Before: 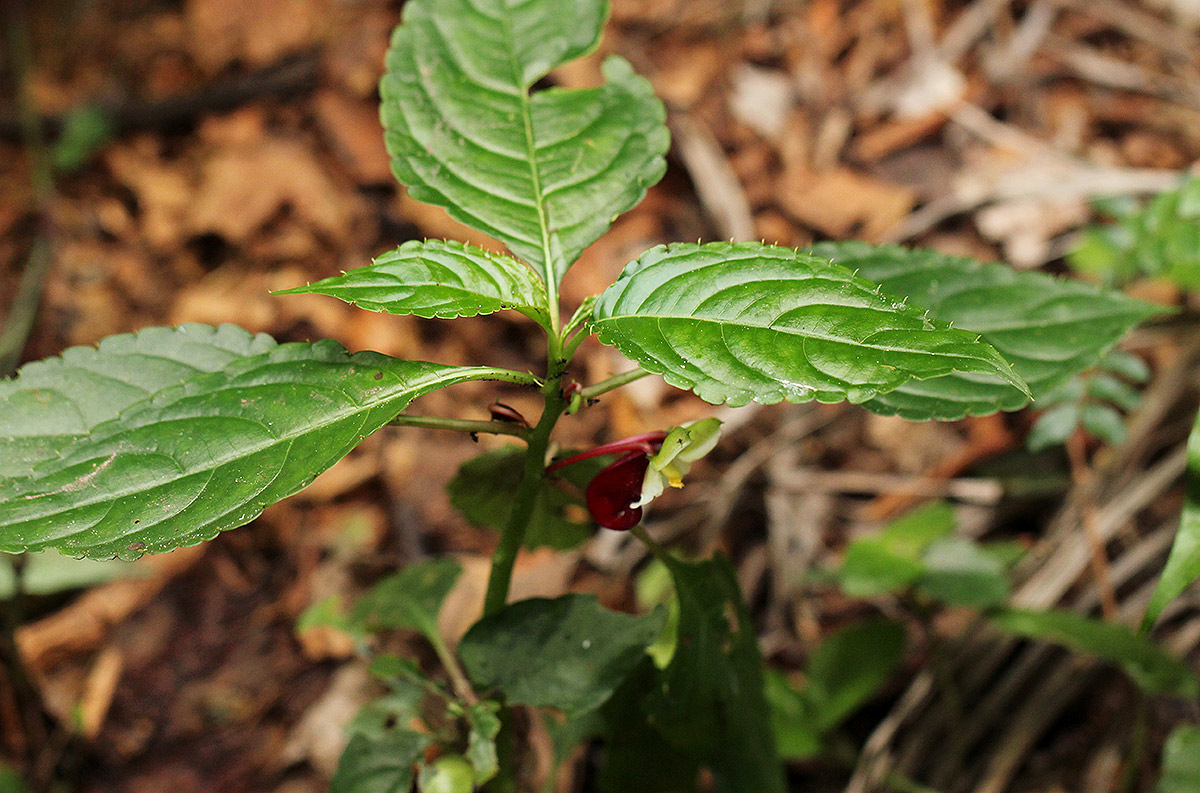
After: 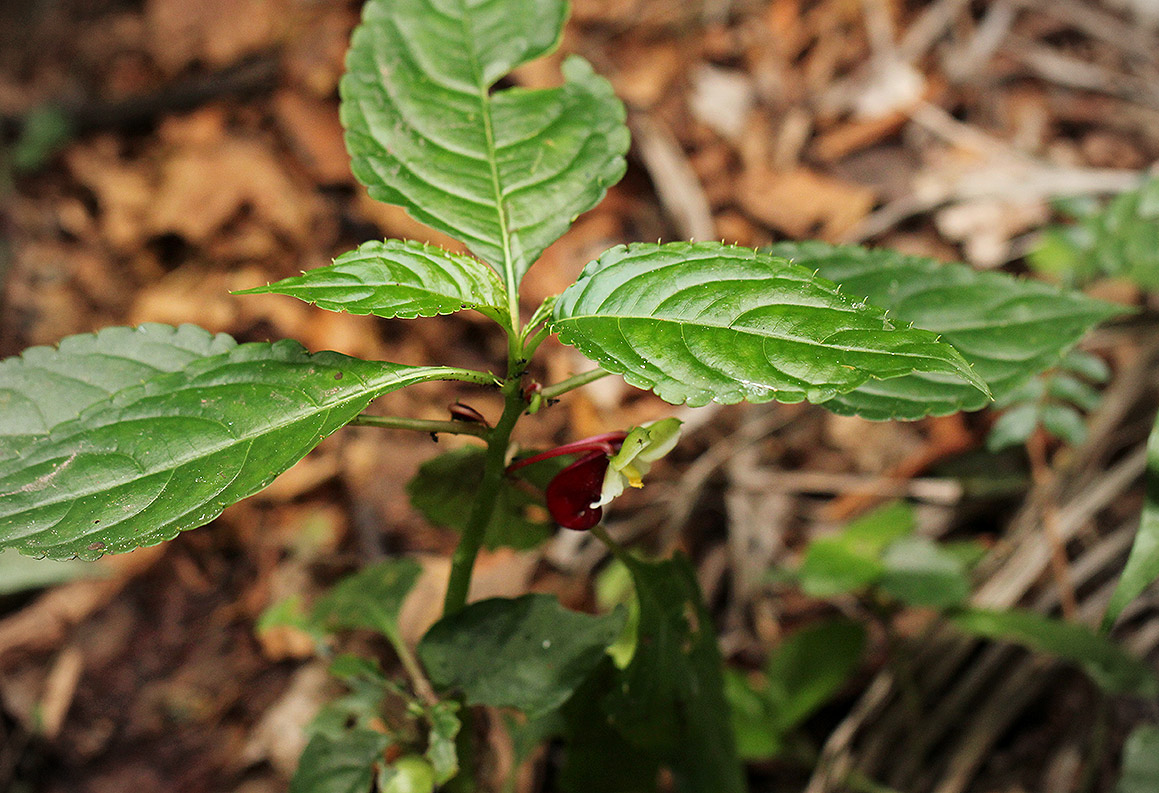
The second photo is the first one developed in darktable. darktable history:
crop and rotate: left 3.356%
vignetting: brightness -0.203, unbound false
